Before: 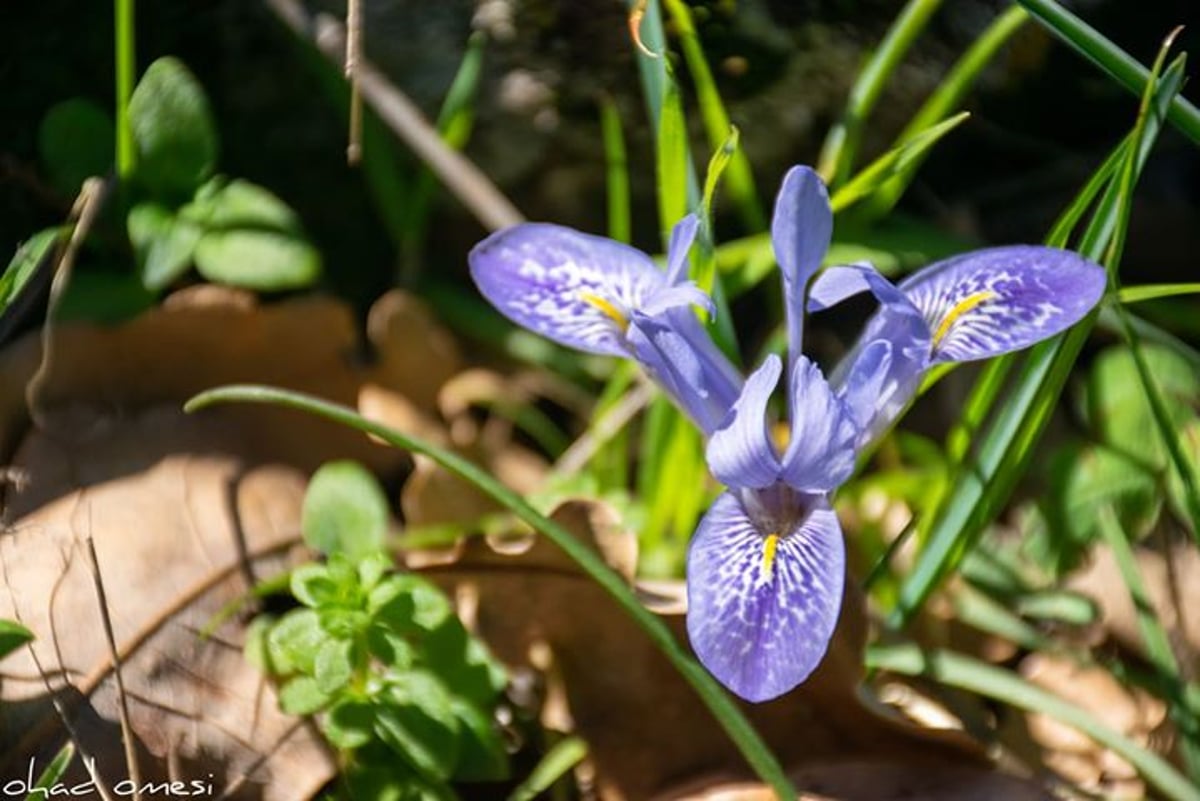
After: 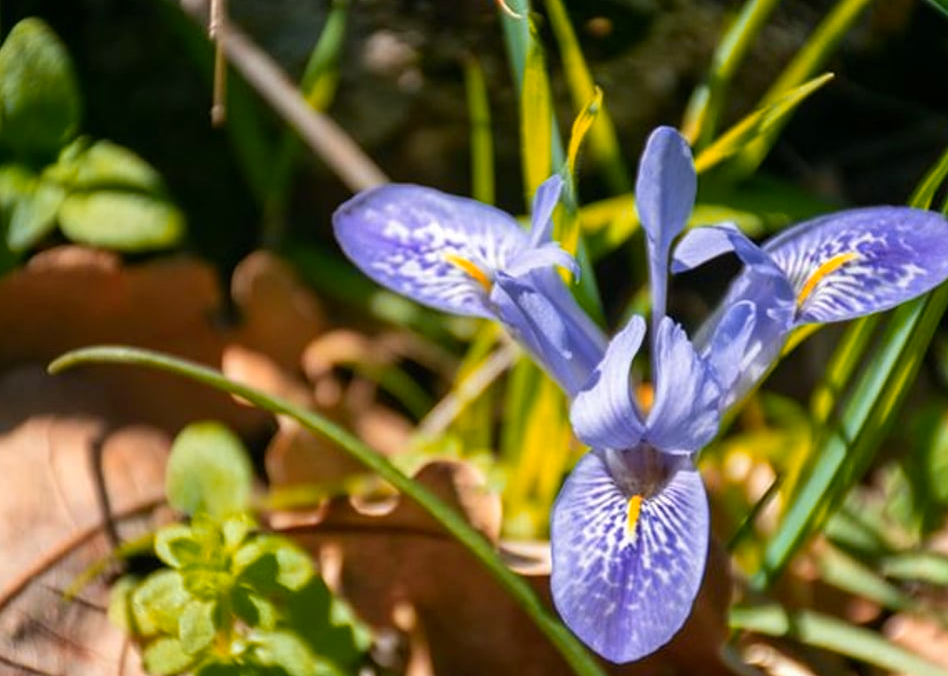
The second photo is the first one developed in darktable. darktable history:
color zones: curves: ch1 [(0.24, 0.634) (0.75, 0.5)]; ch2 [(0.253, 0.437) (0.745, 0.491)]
crop: left 11.352%, top 4.892%, right 9.588%, bottom 10.602%
